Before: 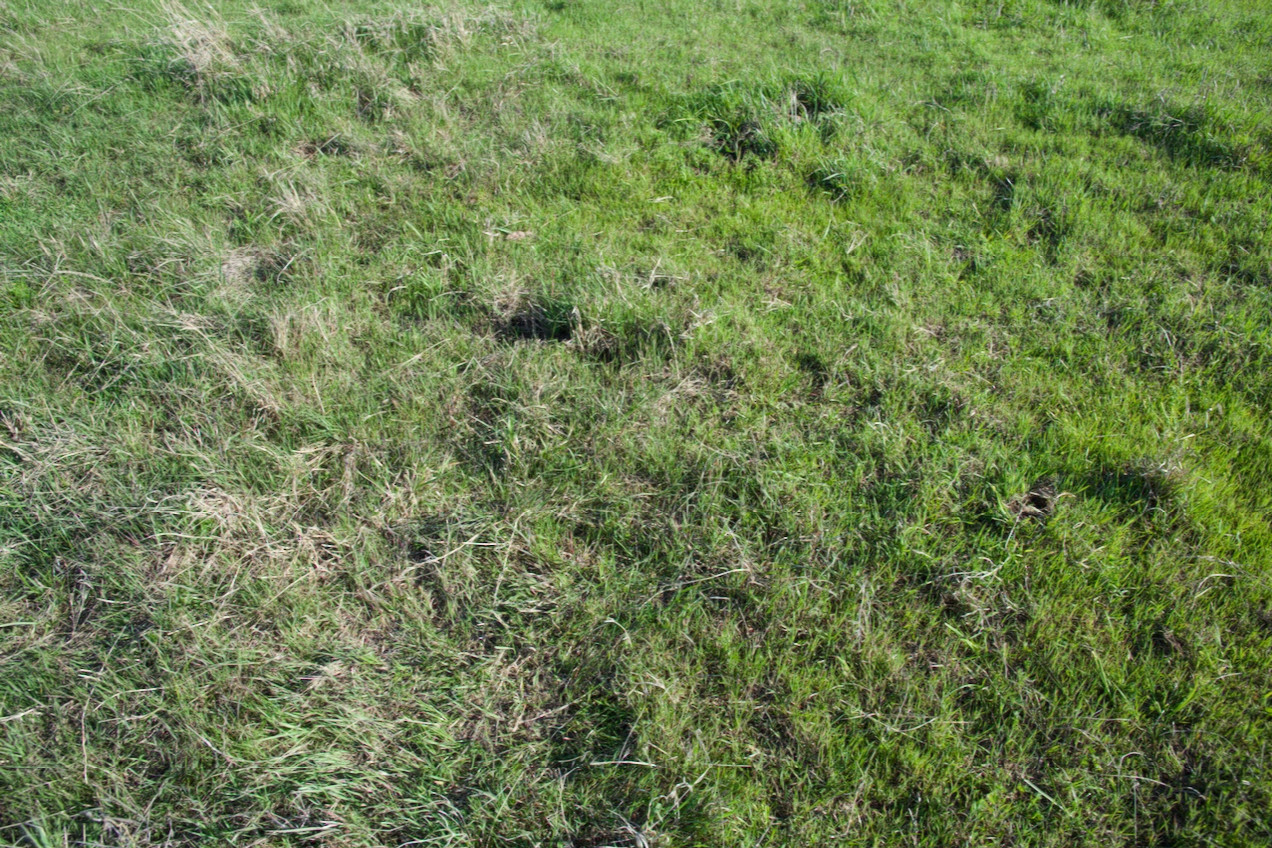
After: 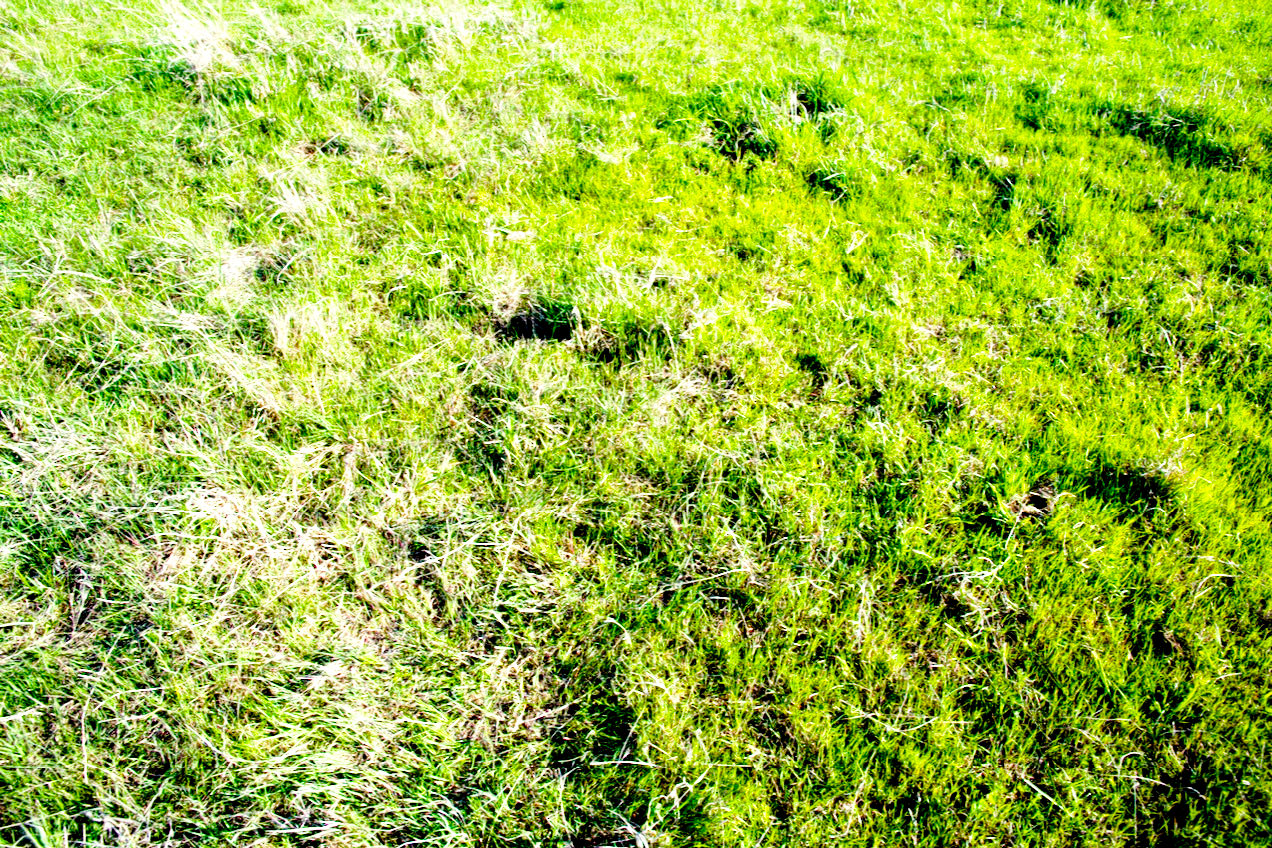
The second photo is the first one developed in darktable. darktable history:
color balance rgb: power › chroma 0.235%, power › hue 61.32°, linear chroma grading › global chroma 10.15%, perceptual saturation grading › global saturation 31.223%
exposure: black level correction 0.027, exposure -0.073 EV, compensate exposure bias true, compensate highlight preservation false
tone equalizer: -8 EV -1.1 EV, -7 EV -1.04 EV, -6 EV -0.851 EV, -5 EV -0.573 EV, -3 EV 0.546 EV, -2 EV 0.845 EV, -1 EV 1 EV, +0 EV 1.07 EV, smoothing diameter 24.86%, edges refinement/feathering 14.35, preserve details guided filter
local contrast: highlights 102%, shadows 103%, detail 119%, midtone range 0.2
base curve: curves: ch0 [(0, 0) (0.028, 0.03) (0.121, 0.232) (0.46, 0.748) (0.859, 0.968) (1, 1)], preserve colors none
